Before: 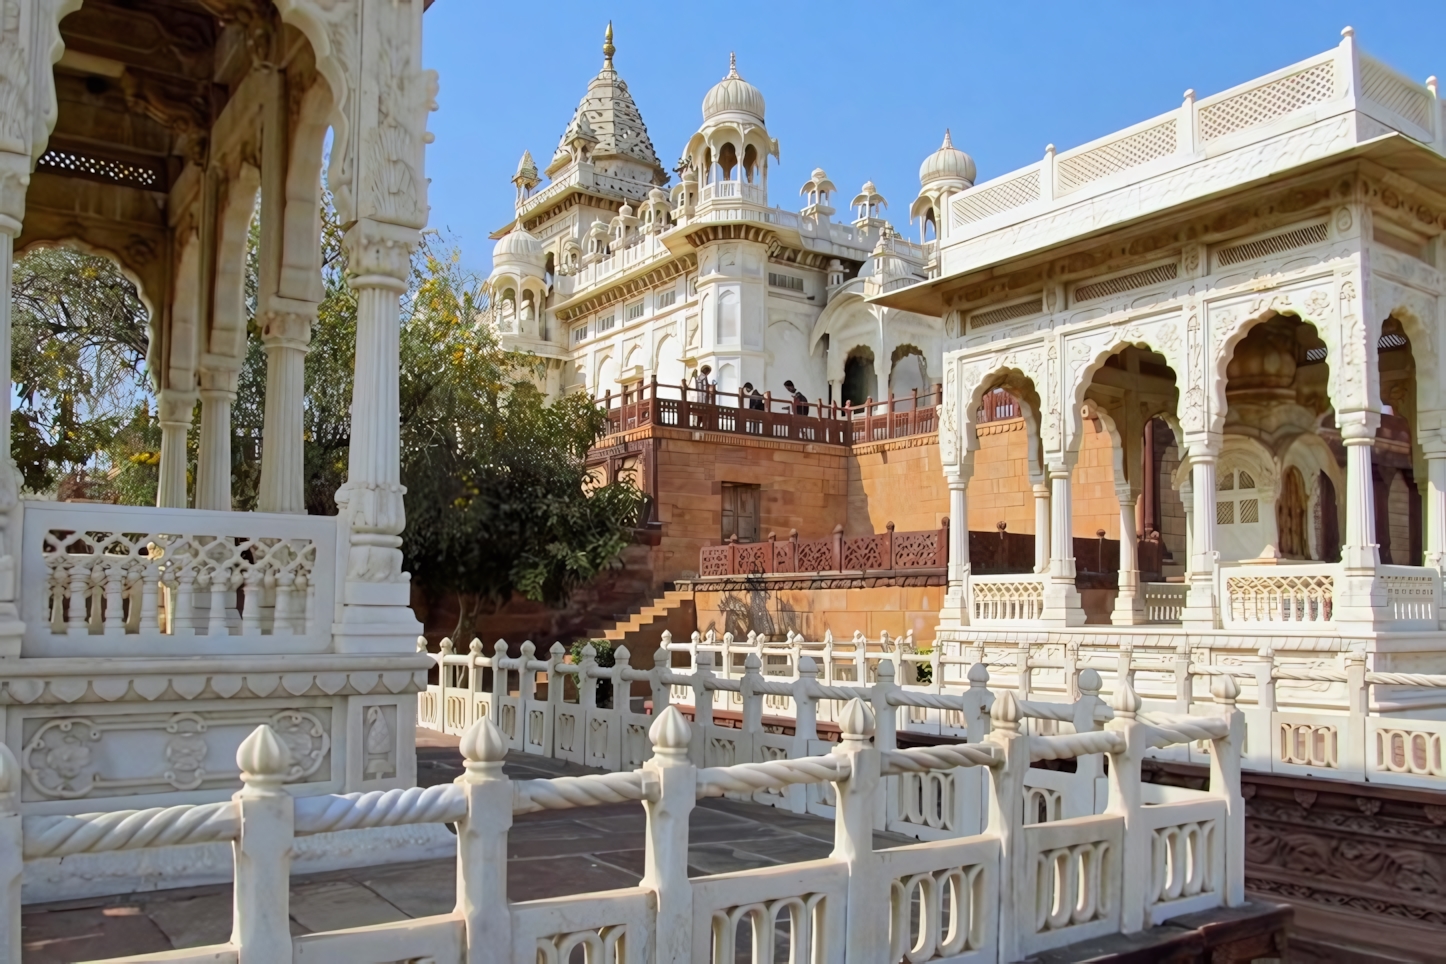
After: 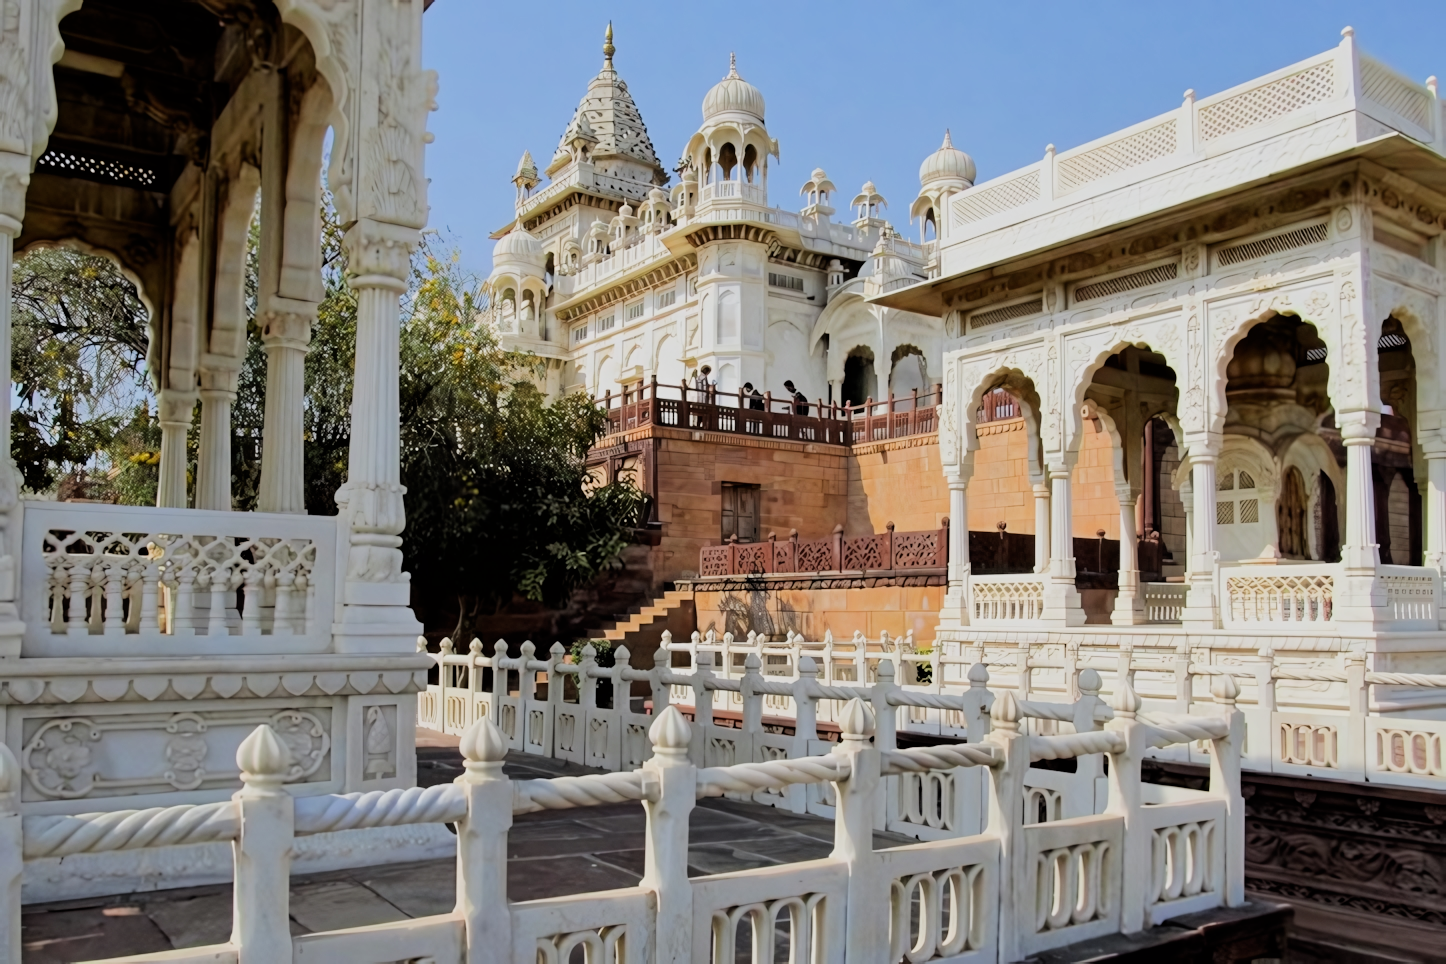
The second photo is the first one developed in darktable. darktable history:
filmic rgb: black relative exposure -5.14 EV, white relative exposure 3.98 EV, hardness 2.89, contrast 1.2, highlights saturation mix -30.82%
